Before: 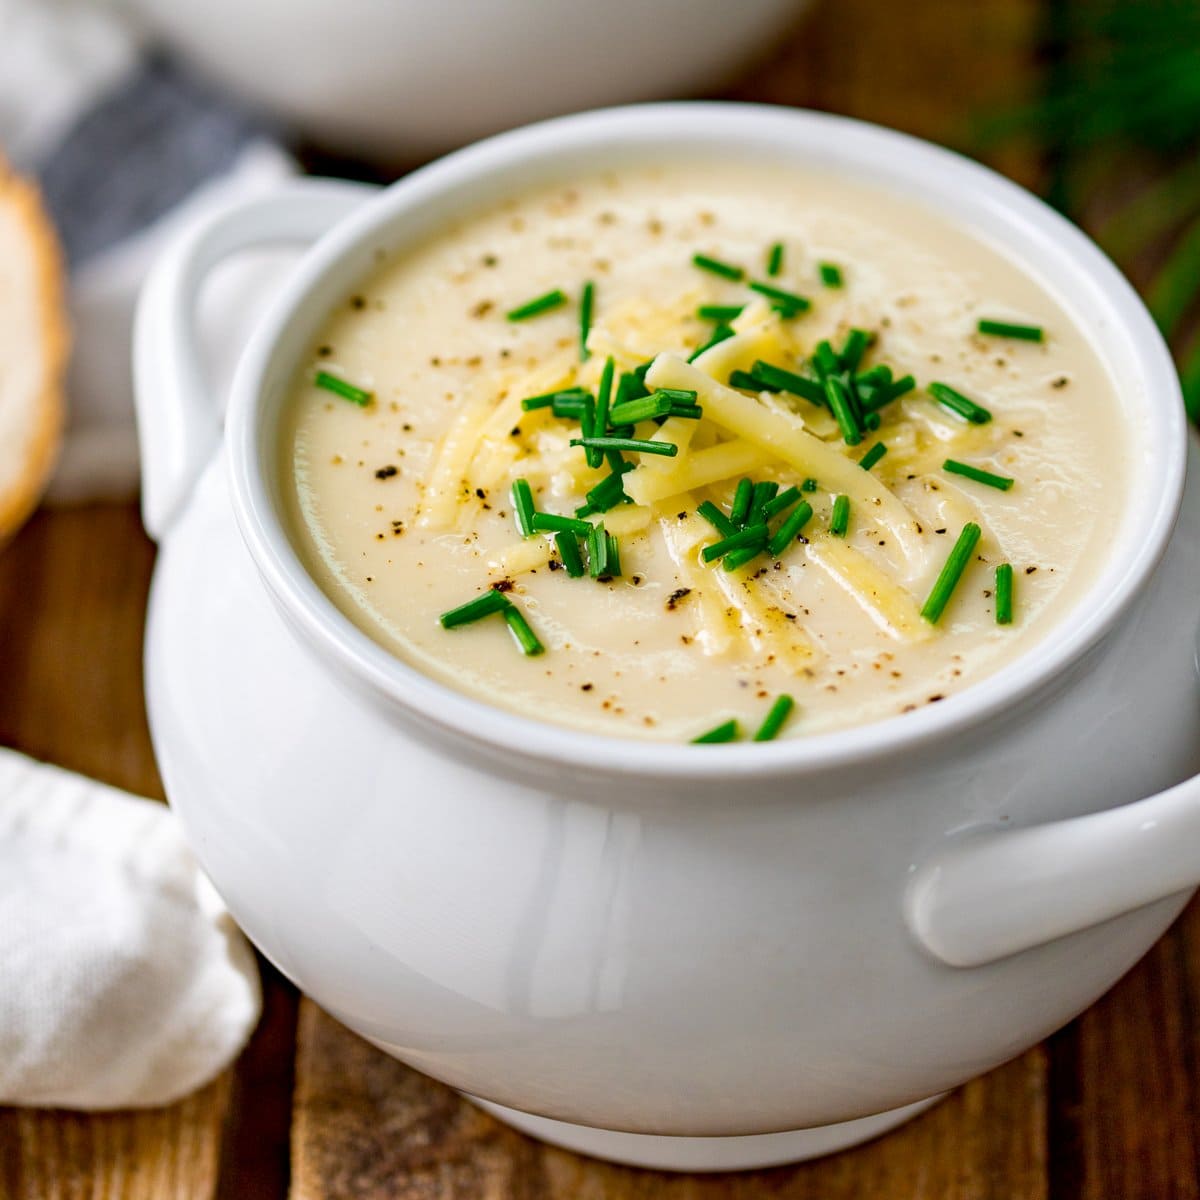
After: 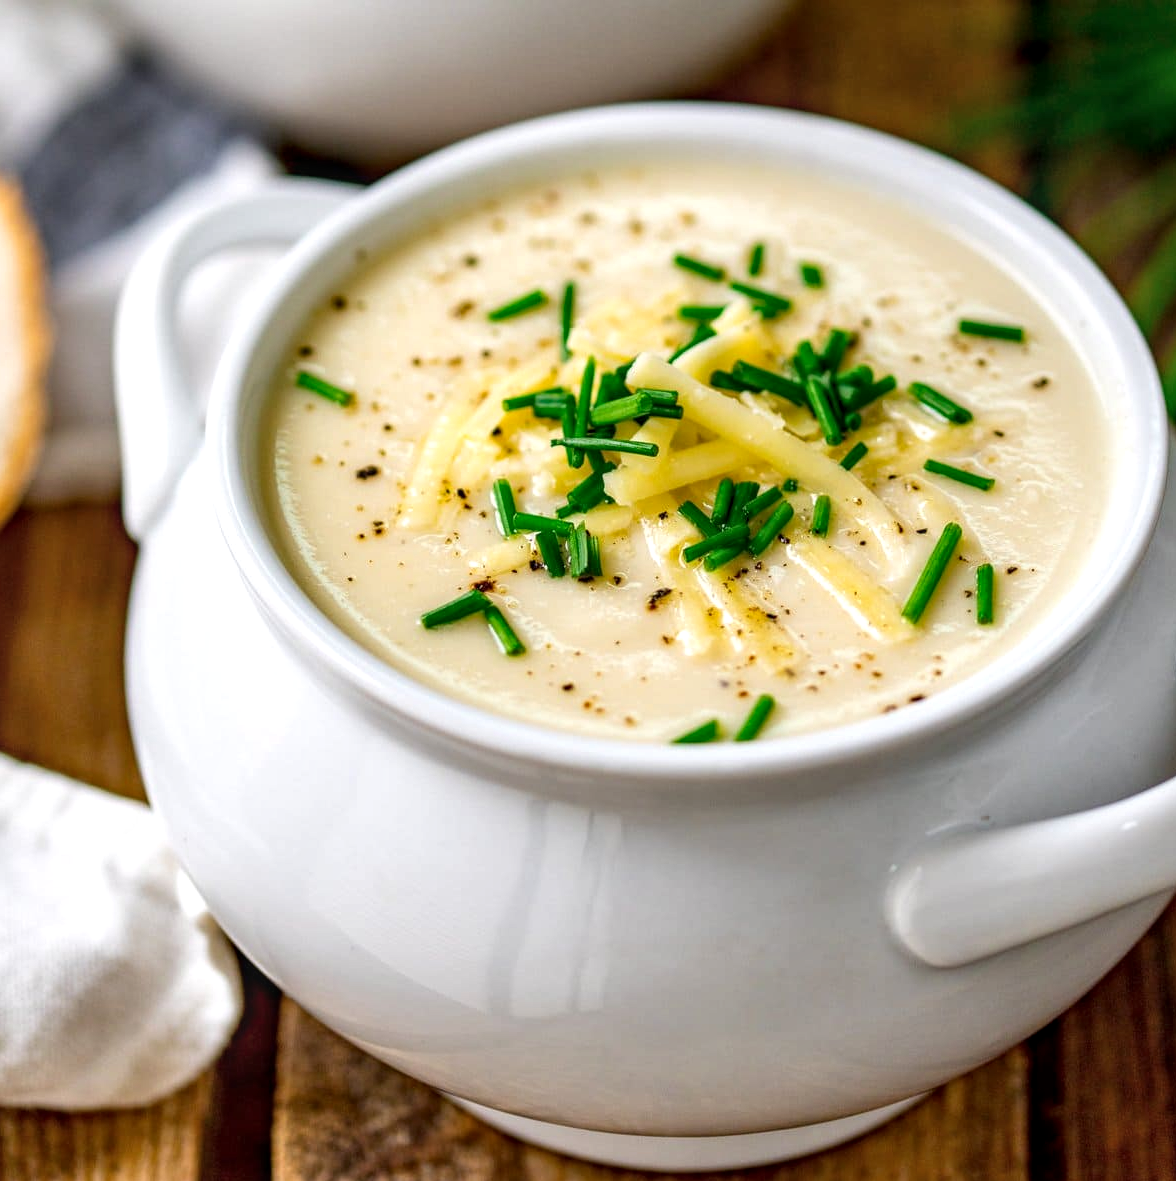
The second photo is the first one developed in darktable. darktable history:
local contrast: detail 130%
exposure: exposure 0.197 EV, compensate highlight preservation false
crop: left 1.64%, right 0.282%, bottom 1.522%
